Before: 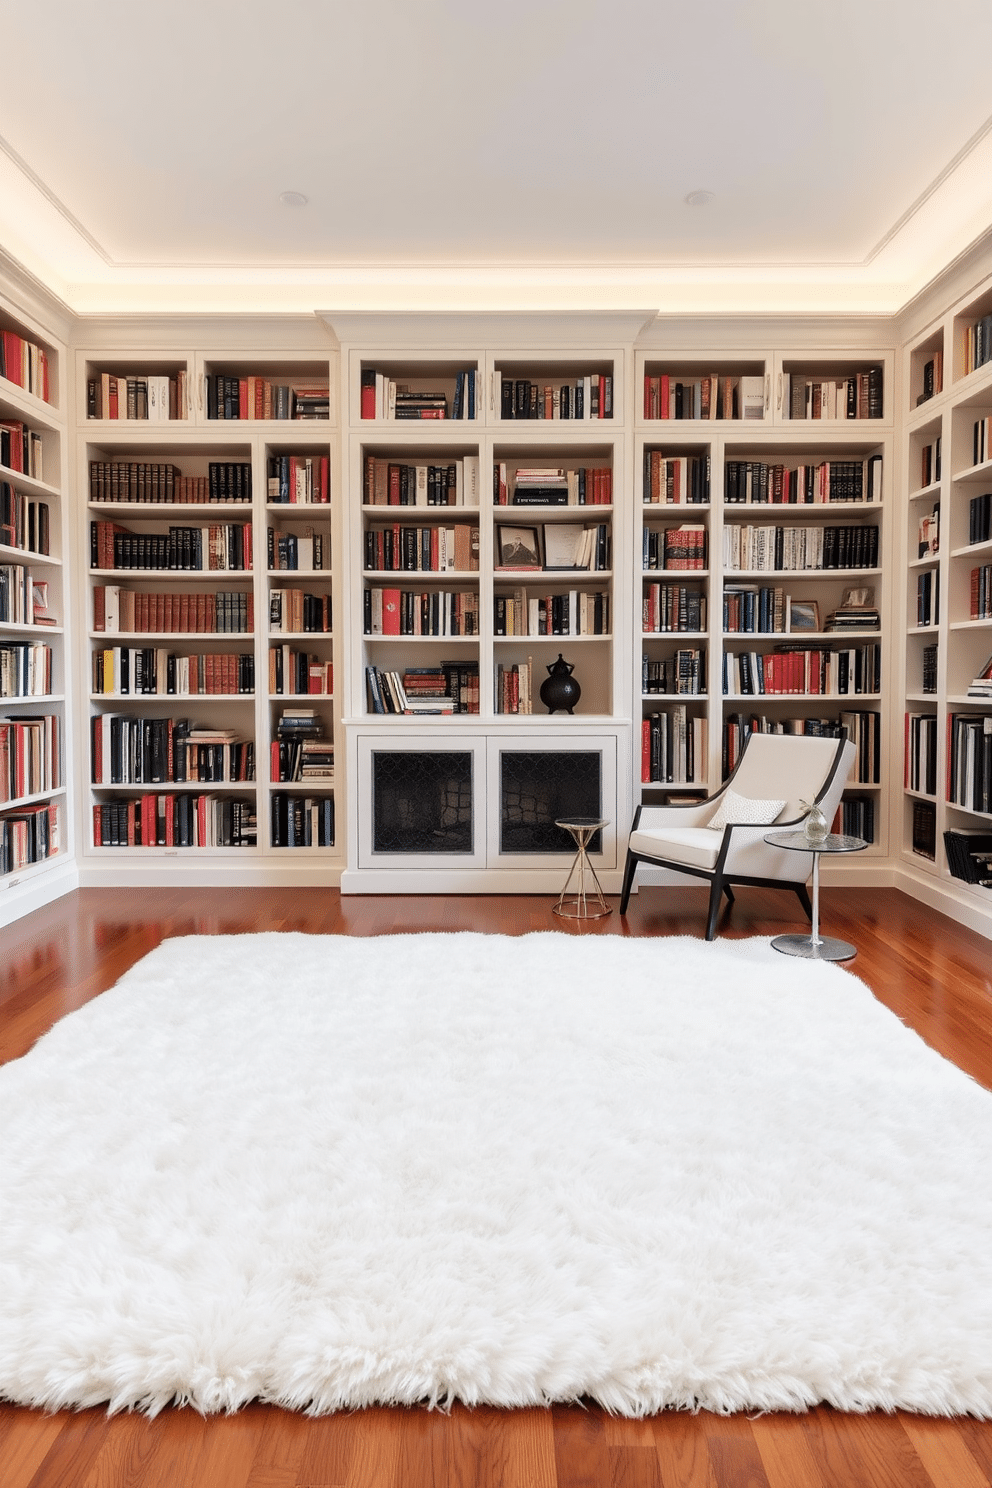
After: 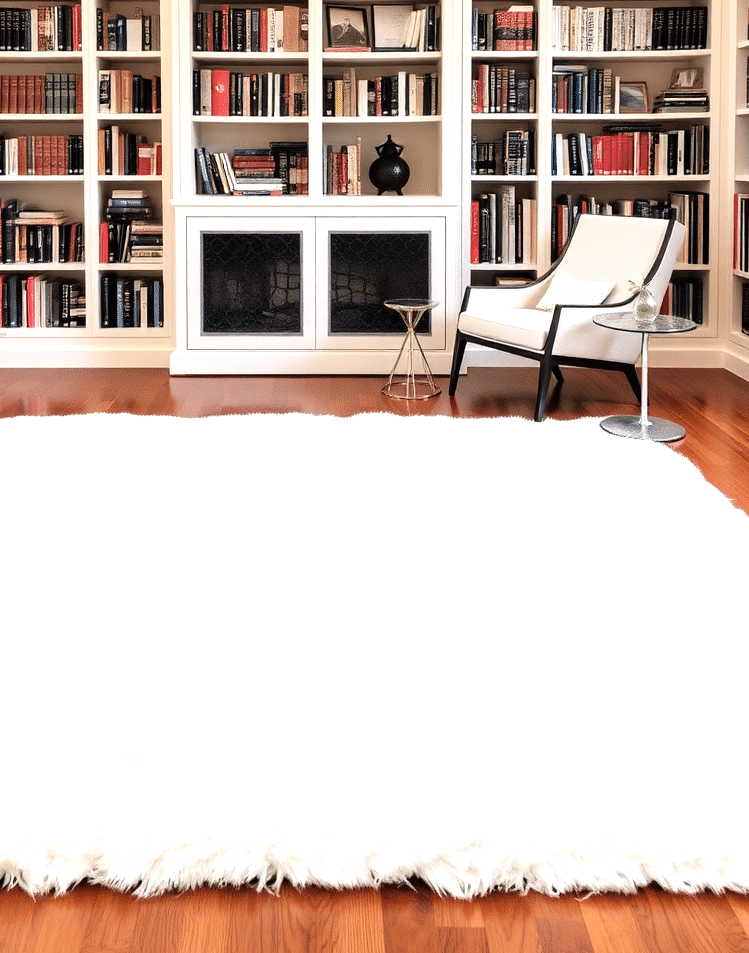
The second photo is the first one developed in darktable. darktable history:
crop and rotate: left 17.26%, top 34.933%, right 7.136%, bottom 0.961%
tone equalizer: -8 EV -0.745 EV, -7 EV -0.676 EV, -6 EV -0.561 EV, -5 EV -0.363 EV, -3 EV 0.387 EV, -2 EV 0.6 EV, -1 EV 0.69 EV, +0 EV 0.721 EV
